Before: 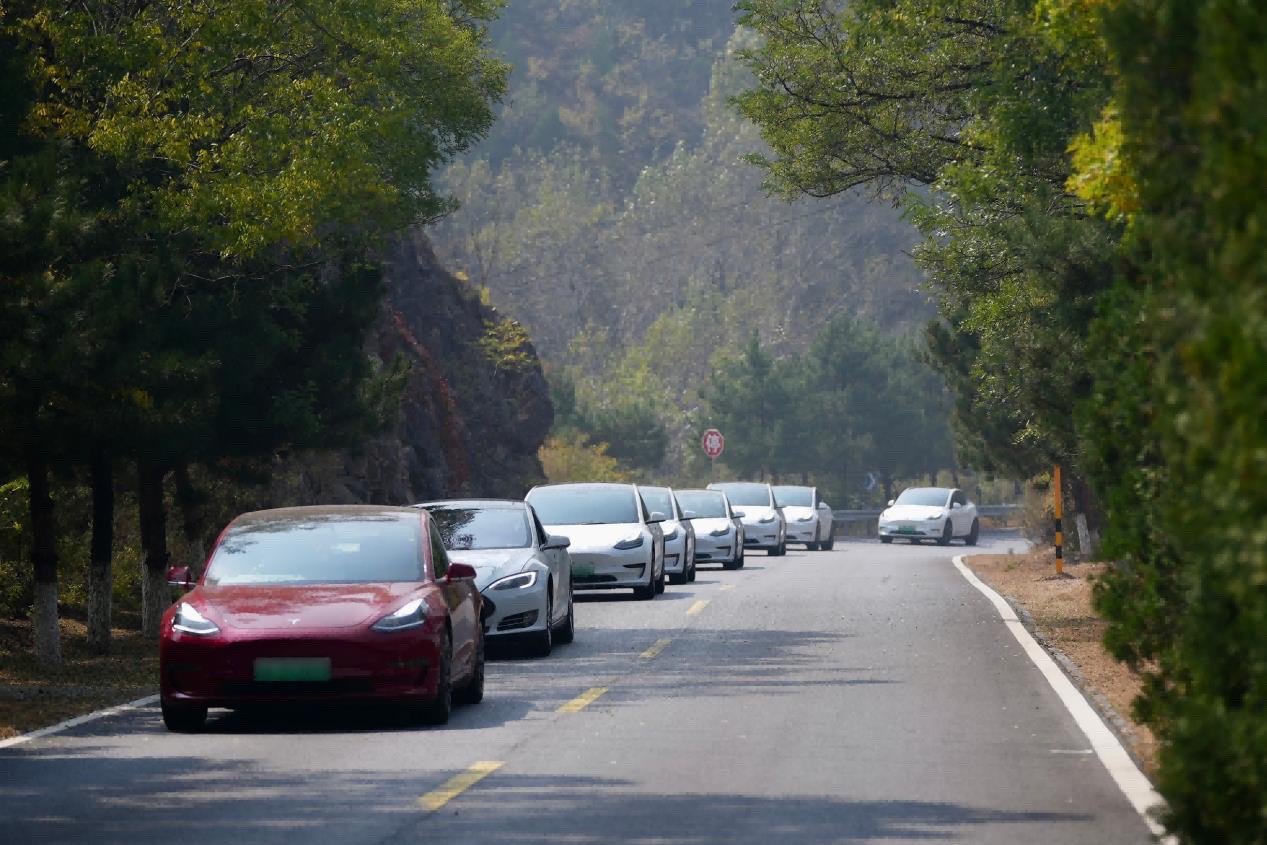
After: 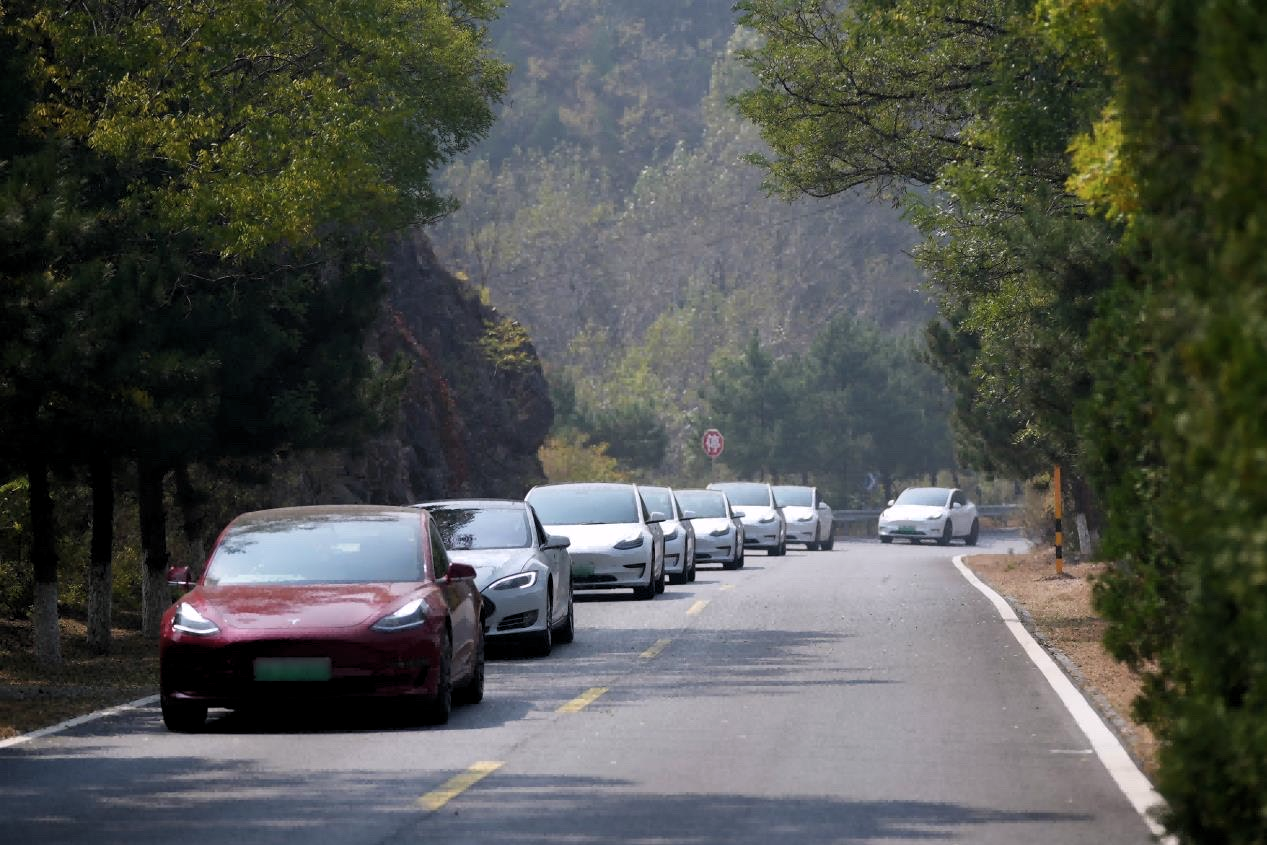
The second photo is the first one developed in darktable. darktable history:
contrast brightness saturation: saturation -0.1
white balance: red 1.009, blue 1.027
levels: levels [0.026, 0.507, 0.987]
